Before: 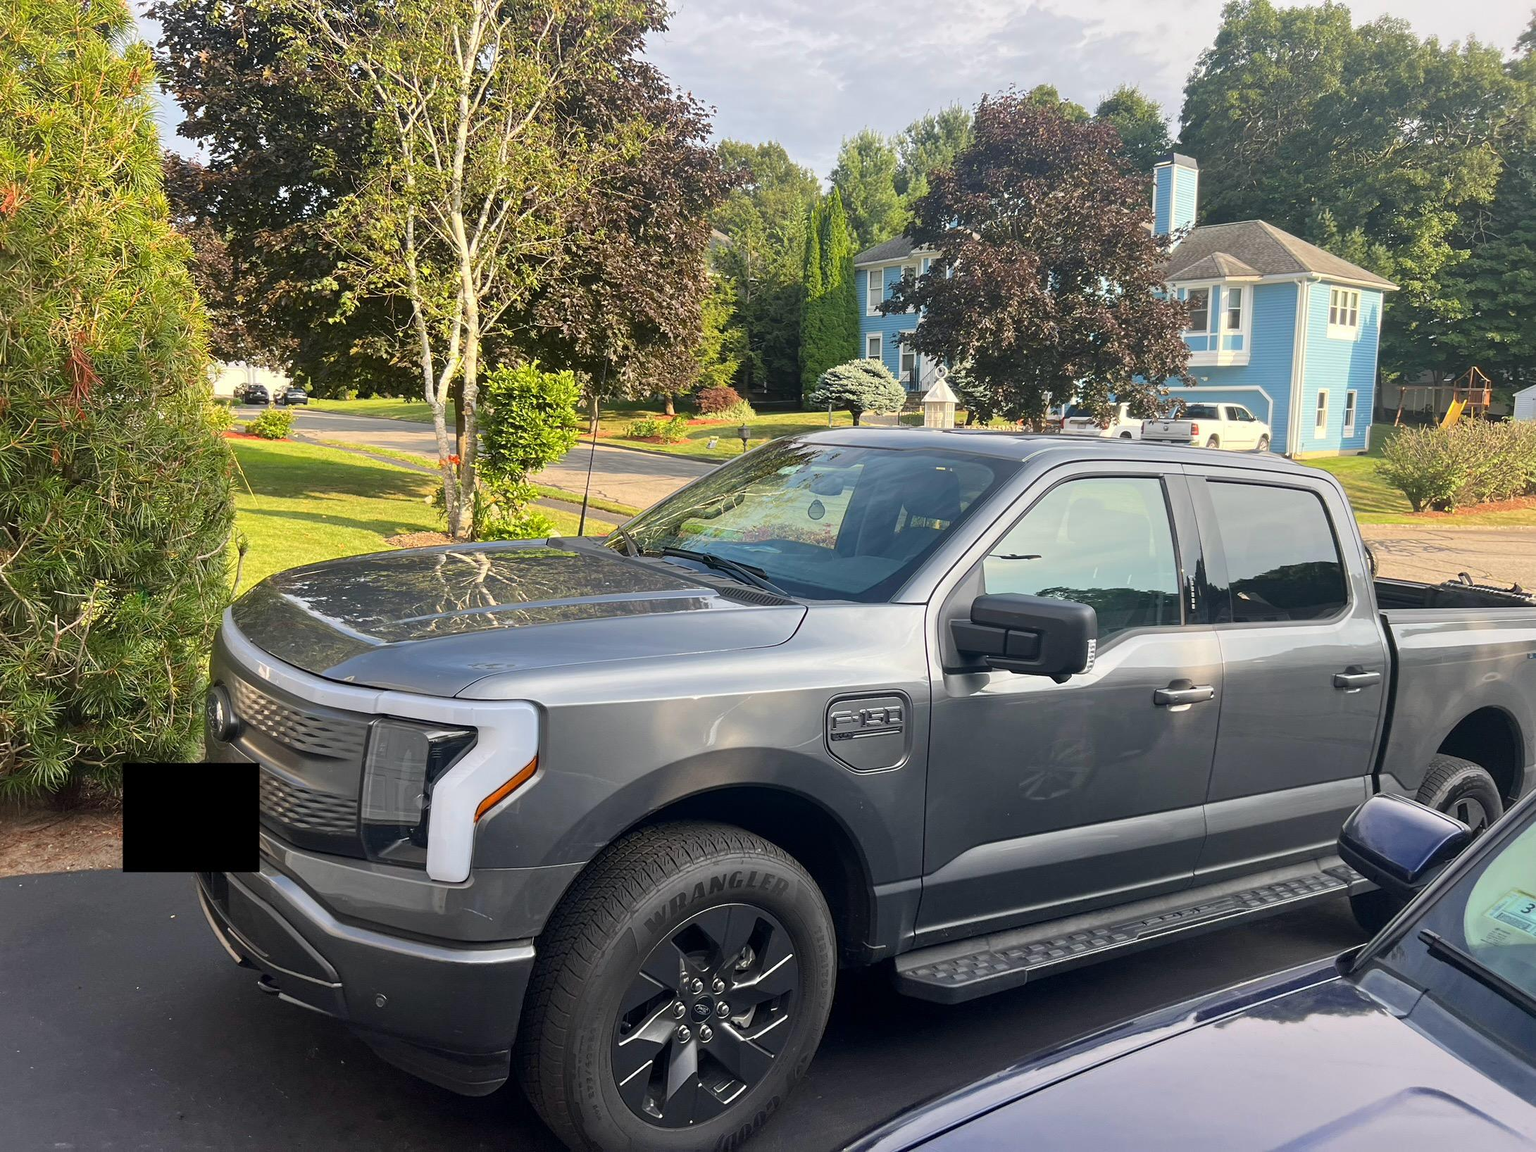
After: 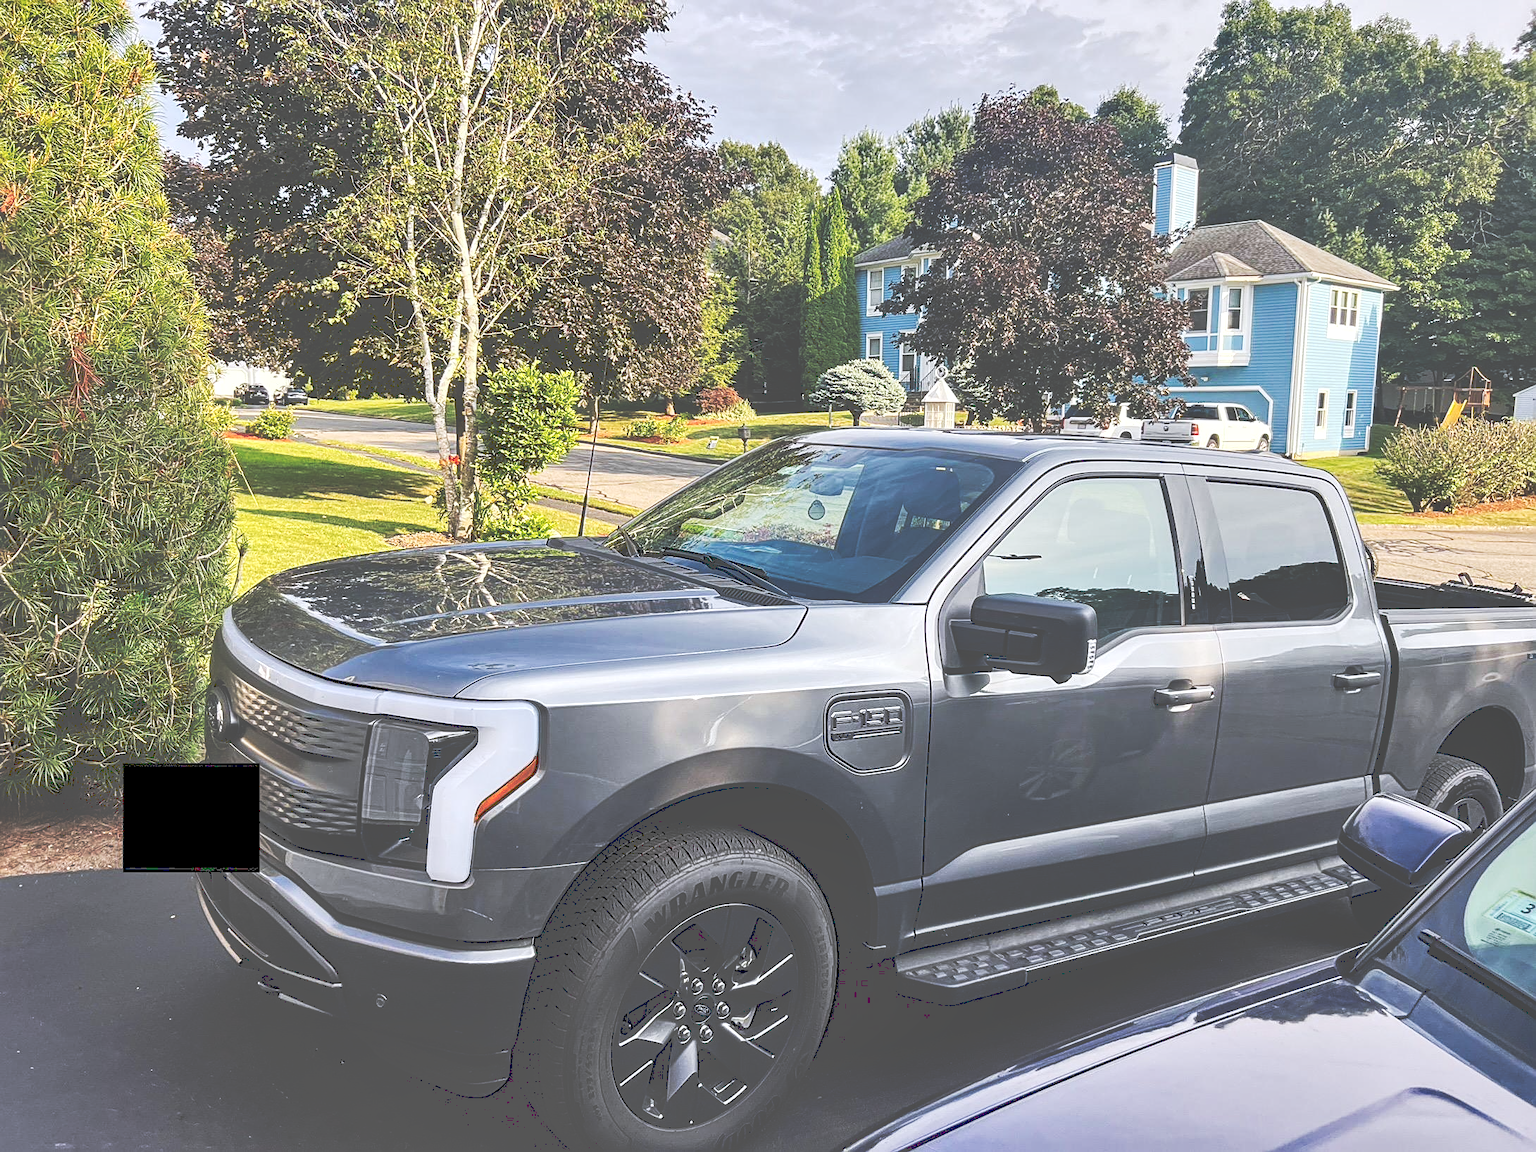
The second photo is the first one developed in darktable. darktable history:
shadows and highlights: low approximation 0.01, soften with gaussian
sharpen: on, module defaults
tone equalizer: on, module defaults
local contrast: detail 130%
tone curve: curves: ch0 [(0, 0) (0.003, 0.334) (0.011, 0.338) (0.025, 0.338) (0.044, 0.338) (0.069, 0.339) (0.1, 0.342) (0.136, 0.343) (0.177, 0.349) (0.224, 0.36) (0.277, 0.385) (0.335, 0.42) (0.399, 0.465) (0.468, 0.535) (0.543, 0.632) (0.623, 0.73) (0.709, 0.814) (0.801, 0.879) (0.898, 0.935) (1, 1)], preserve colors none
white balance: red 0.984, blue 1.059
